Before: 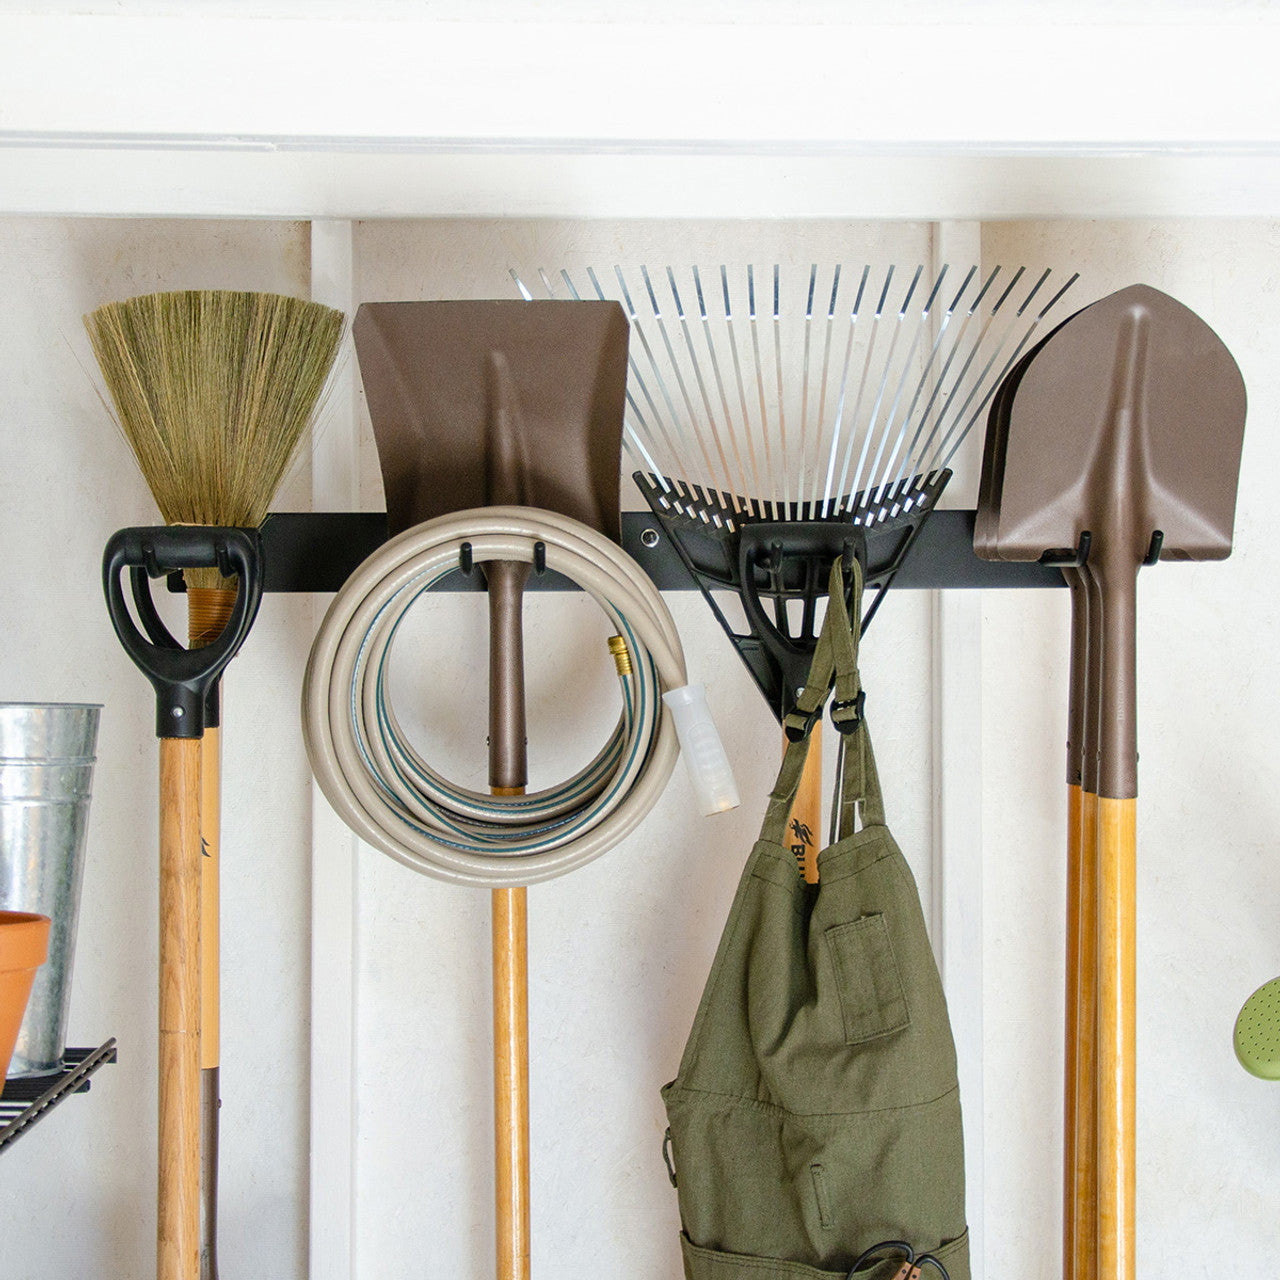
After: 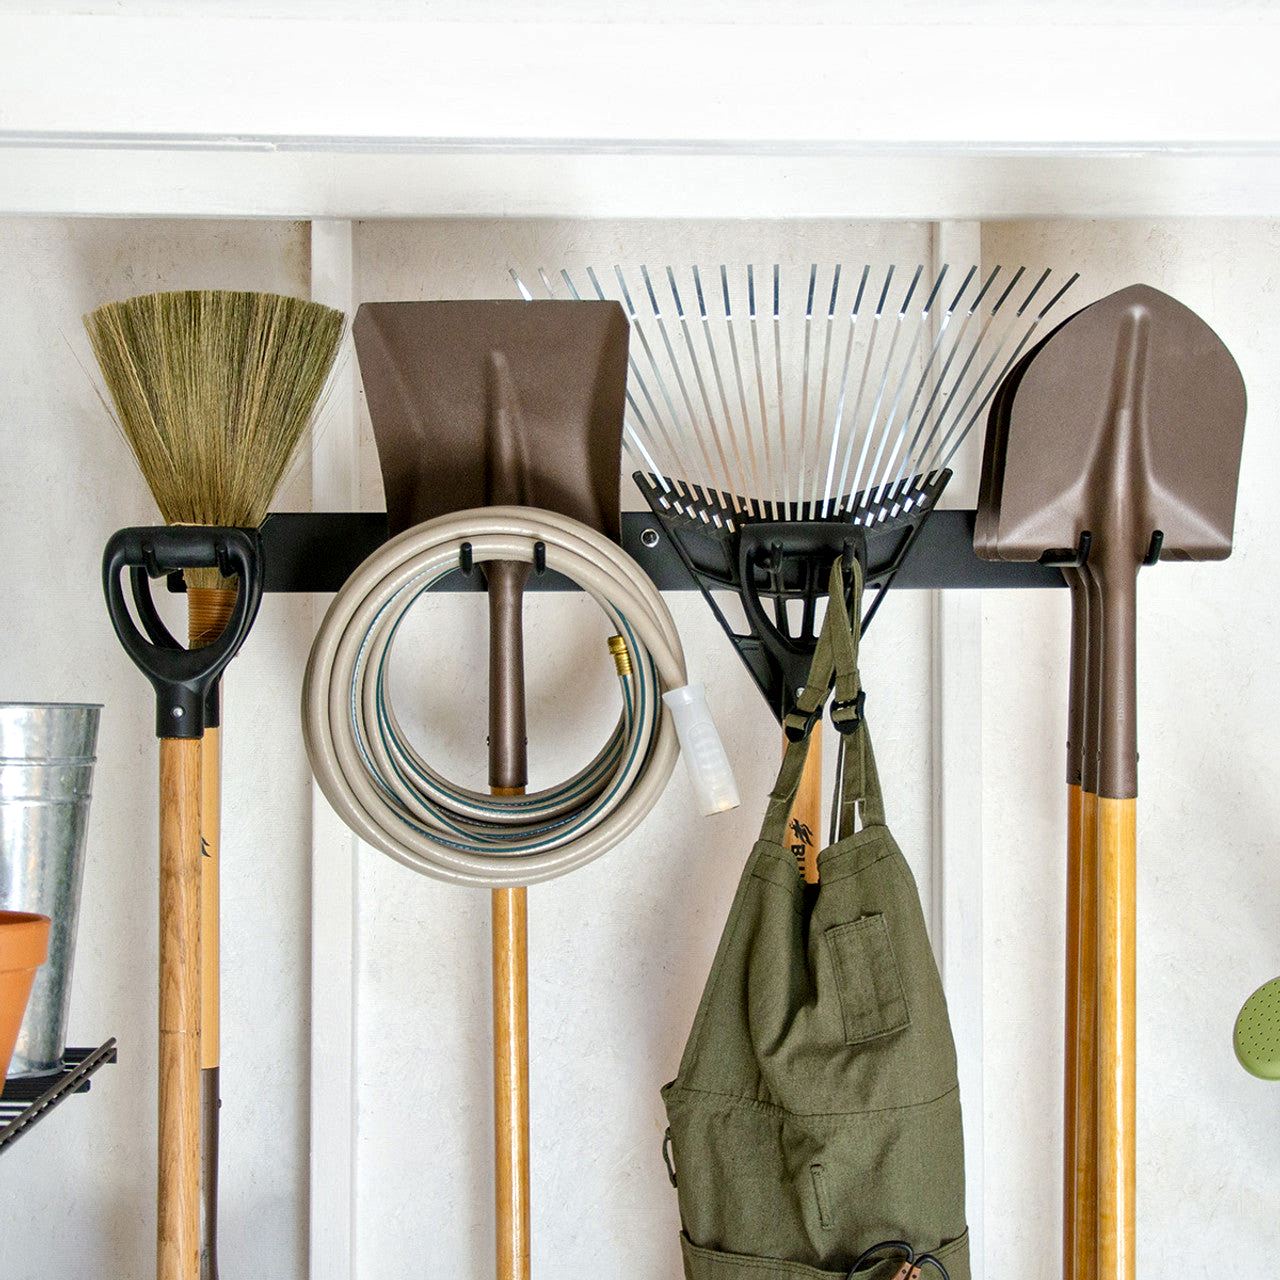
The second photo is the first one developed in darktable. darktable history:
local contrast: mode bilateral grid, contrast 25, coarseness 47, detail 151%, midtone range 0.2
